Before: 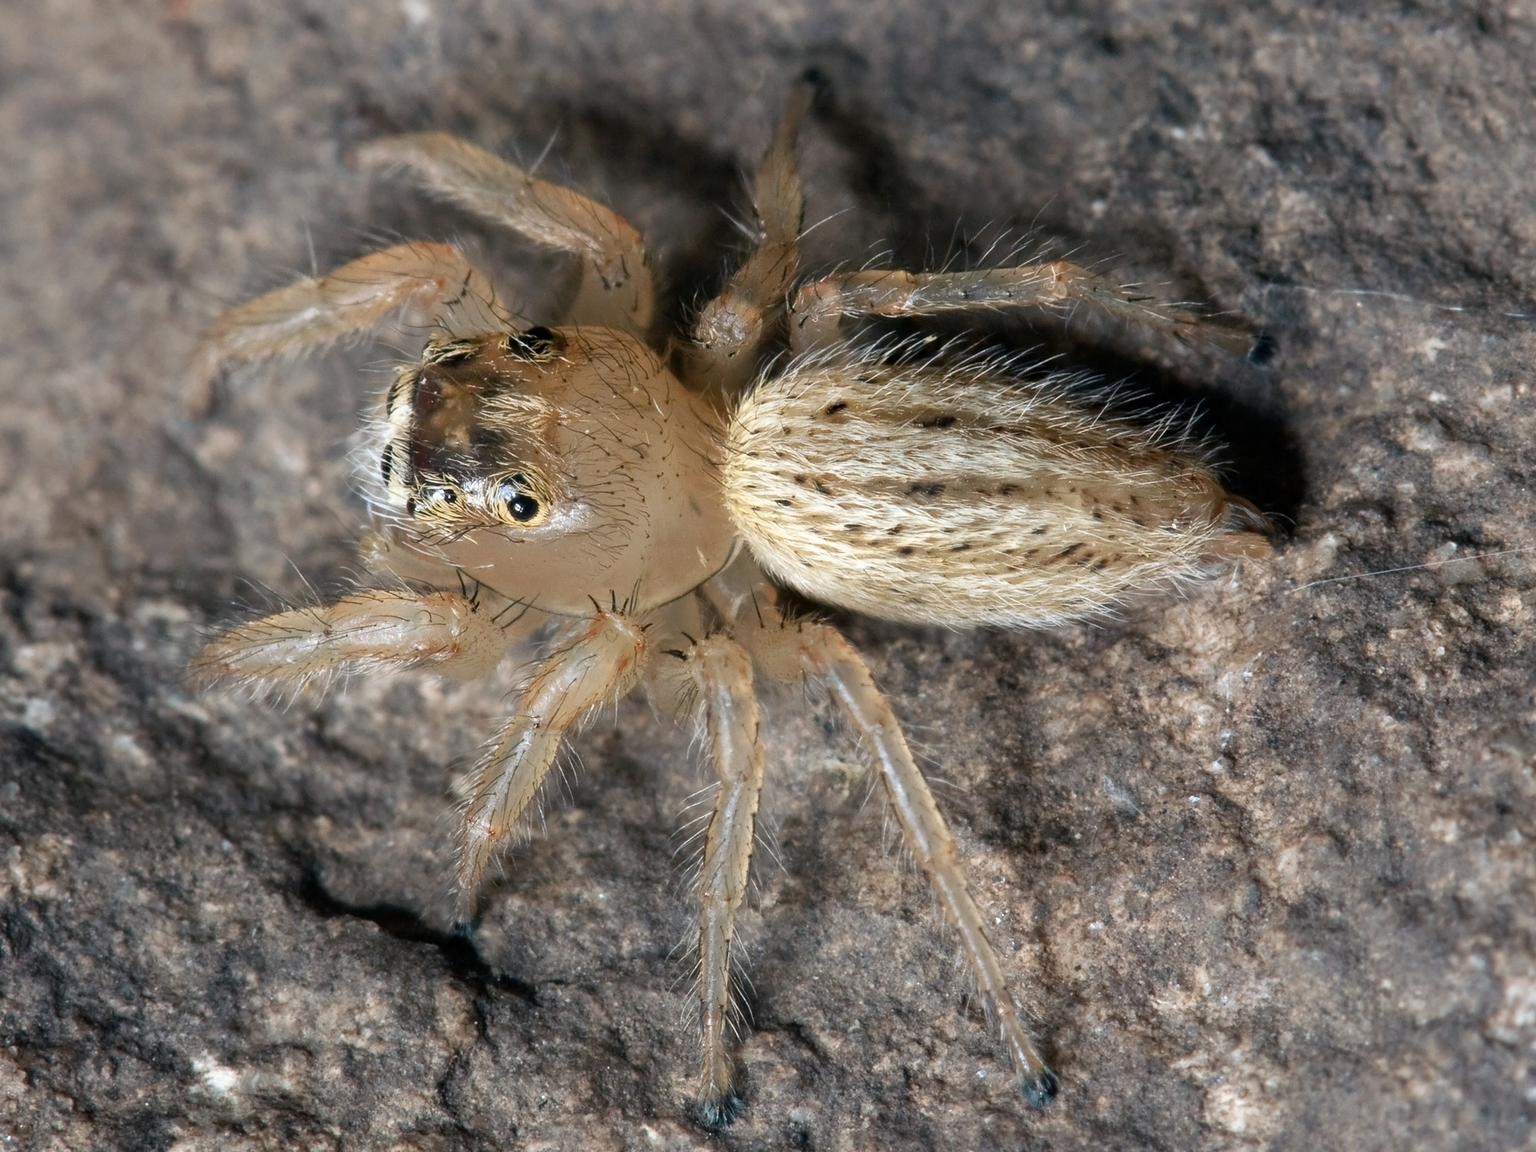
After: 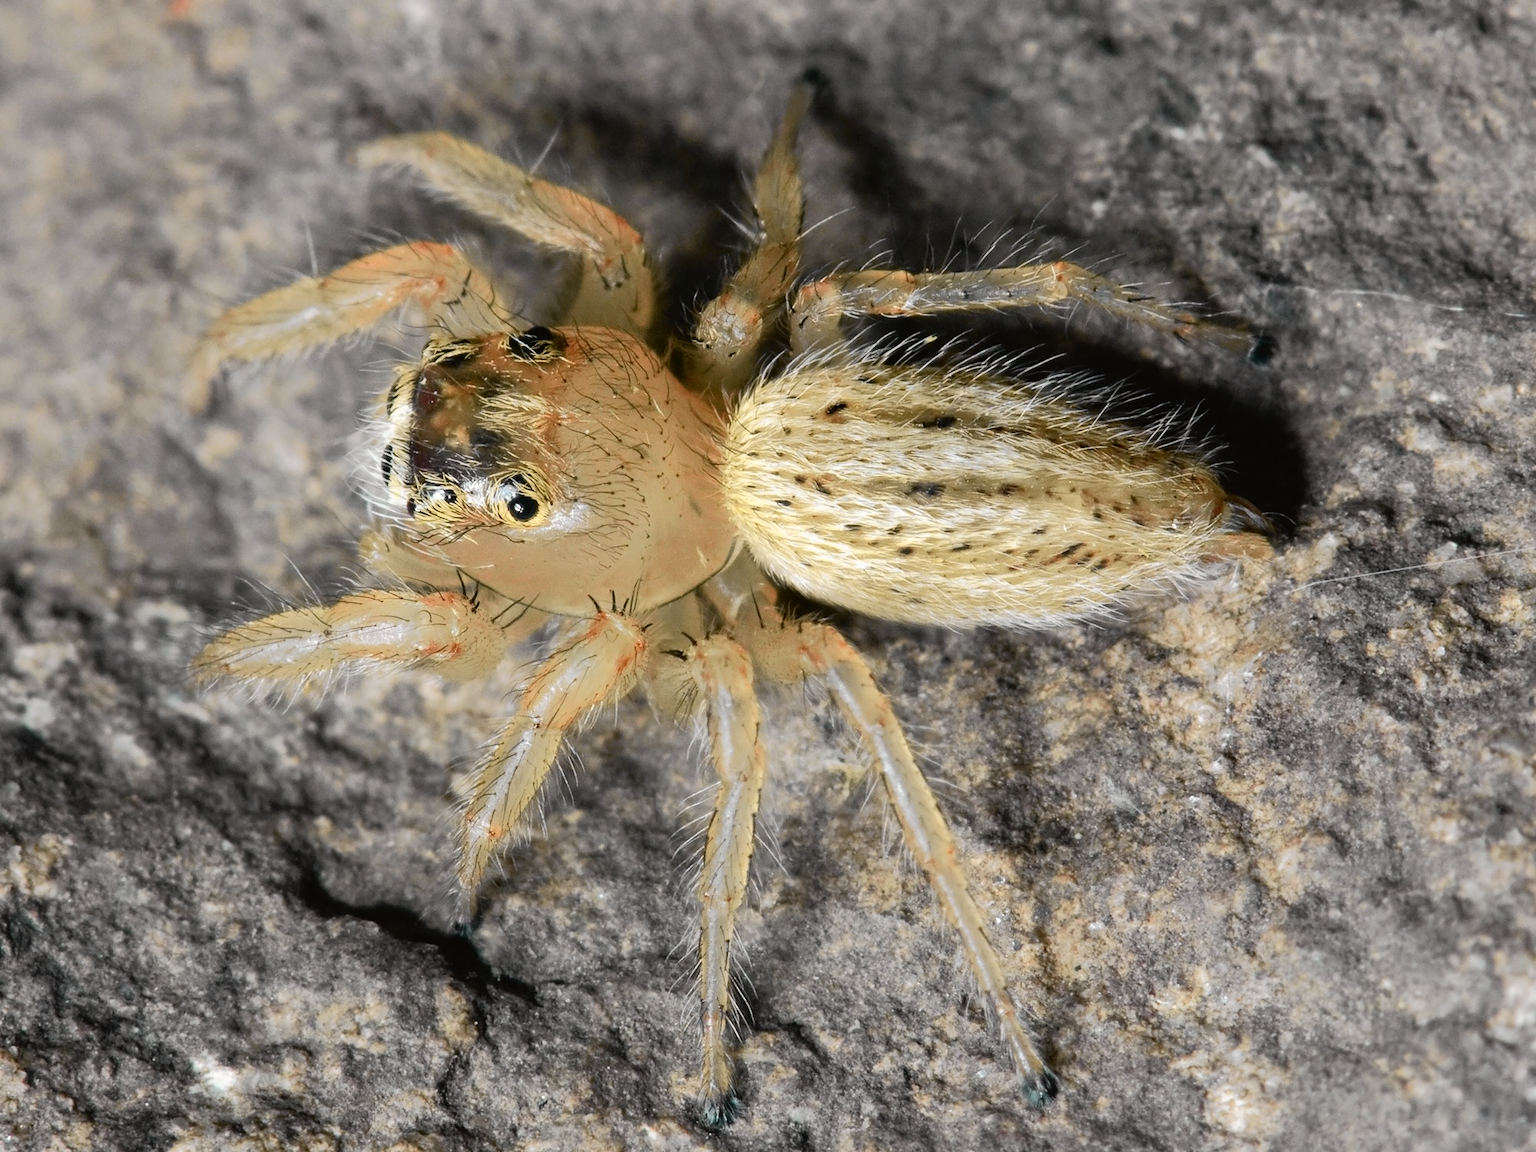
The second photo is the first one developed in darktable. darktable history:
tone curve: curves: ch0 [(0, 0.019) (0.066, 0.054) (0.184, 0.184) (0.369, 0.417) (0.501, 0.586) (0.617, 0.71) (0.743, 0.787) (0.997, 0.997)]; ch1 [(0, 0) (0.187, 0.156) (0.388, 0.372) (0.437, 0.428) (0.474, 0.472) (0.499, 0.5) (0.521, 0.514) (0.548, 0.567) (0.6, 0.629) (0.82, 0.831) (1, 1)]; ch2 [(0, 0) (0.234, 0.227) (0.352, 0.372) (0.459, 0.484) (0.5, 0.505) (0.518, 0.516) (0.529, 0.541) (0.56, 0.594) (0.607, 0.644) (0.74, 0.771) (0.858, 0.873) (0.999, 0.994)], color space Lab, independent channels, preserve colors none
tone equalizer: on, module defaults
